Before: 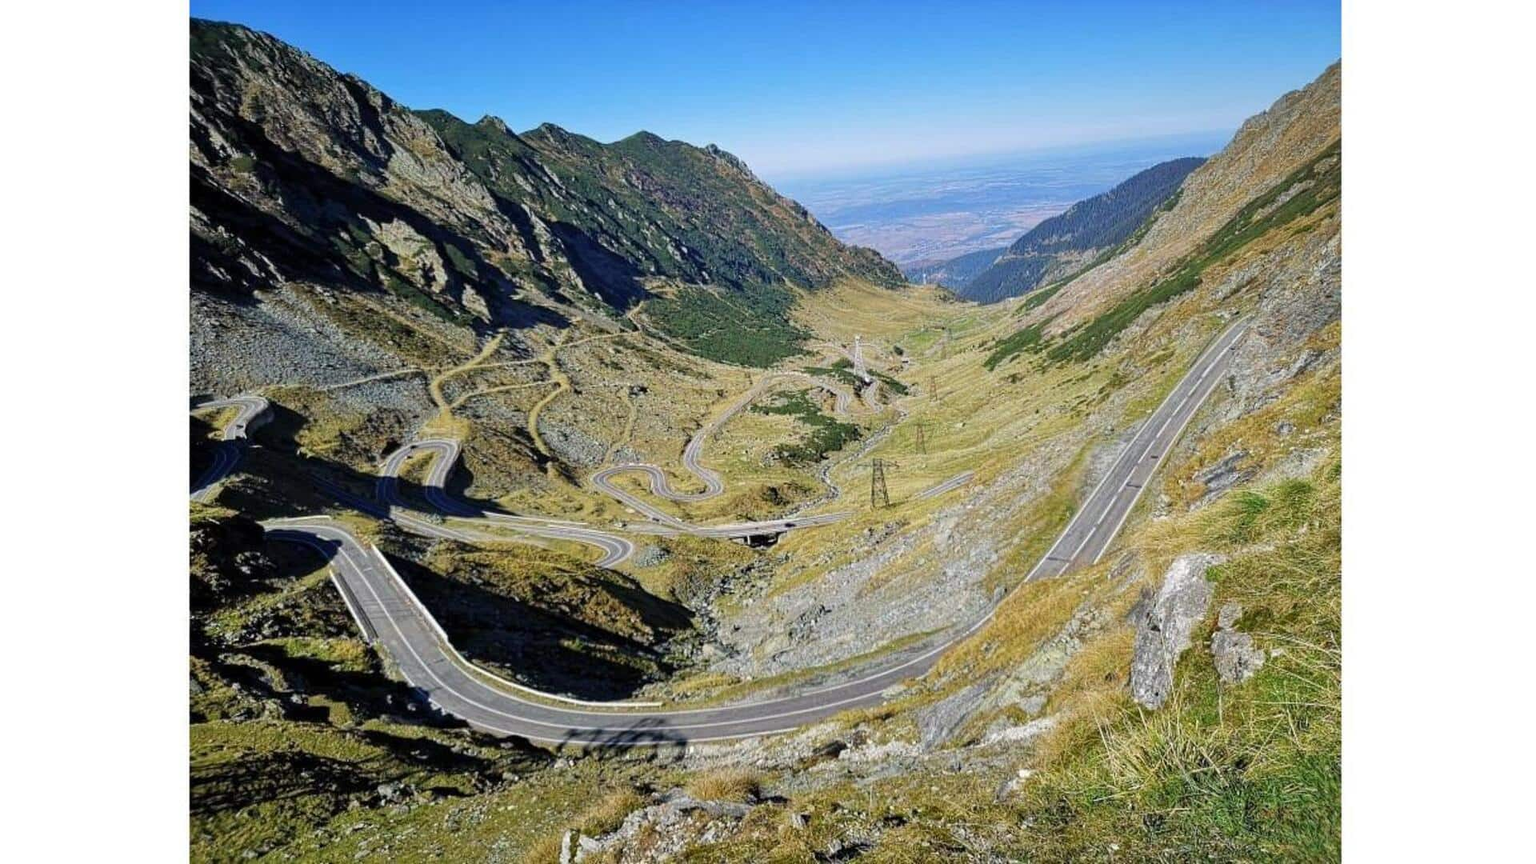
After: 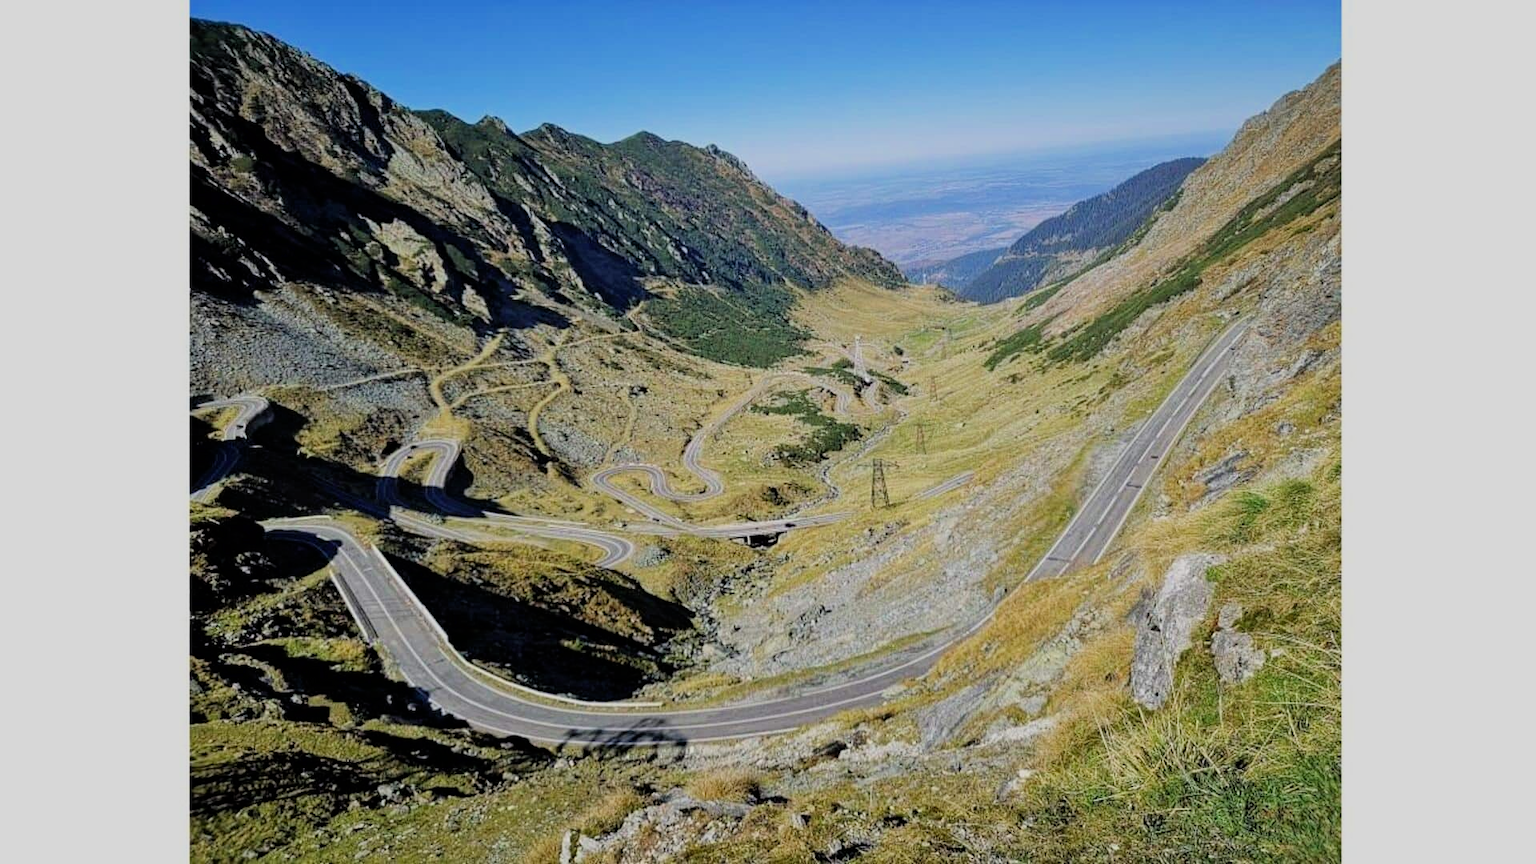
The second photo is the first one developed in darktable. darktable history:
filmic rgb: black relative exposure -7.85 EV, white relative exposure 4.28 EV, hardness 3.9, color science v6 (2022)
